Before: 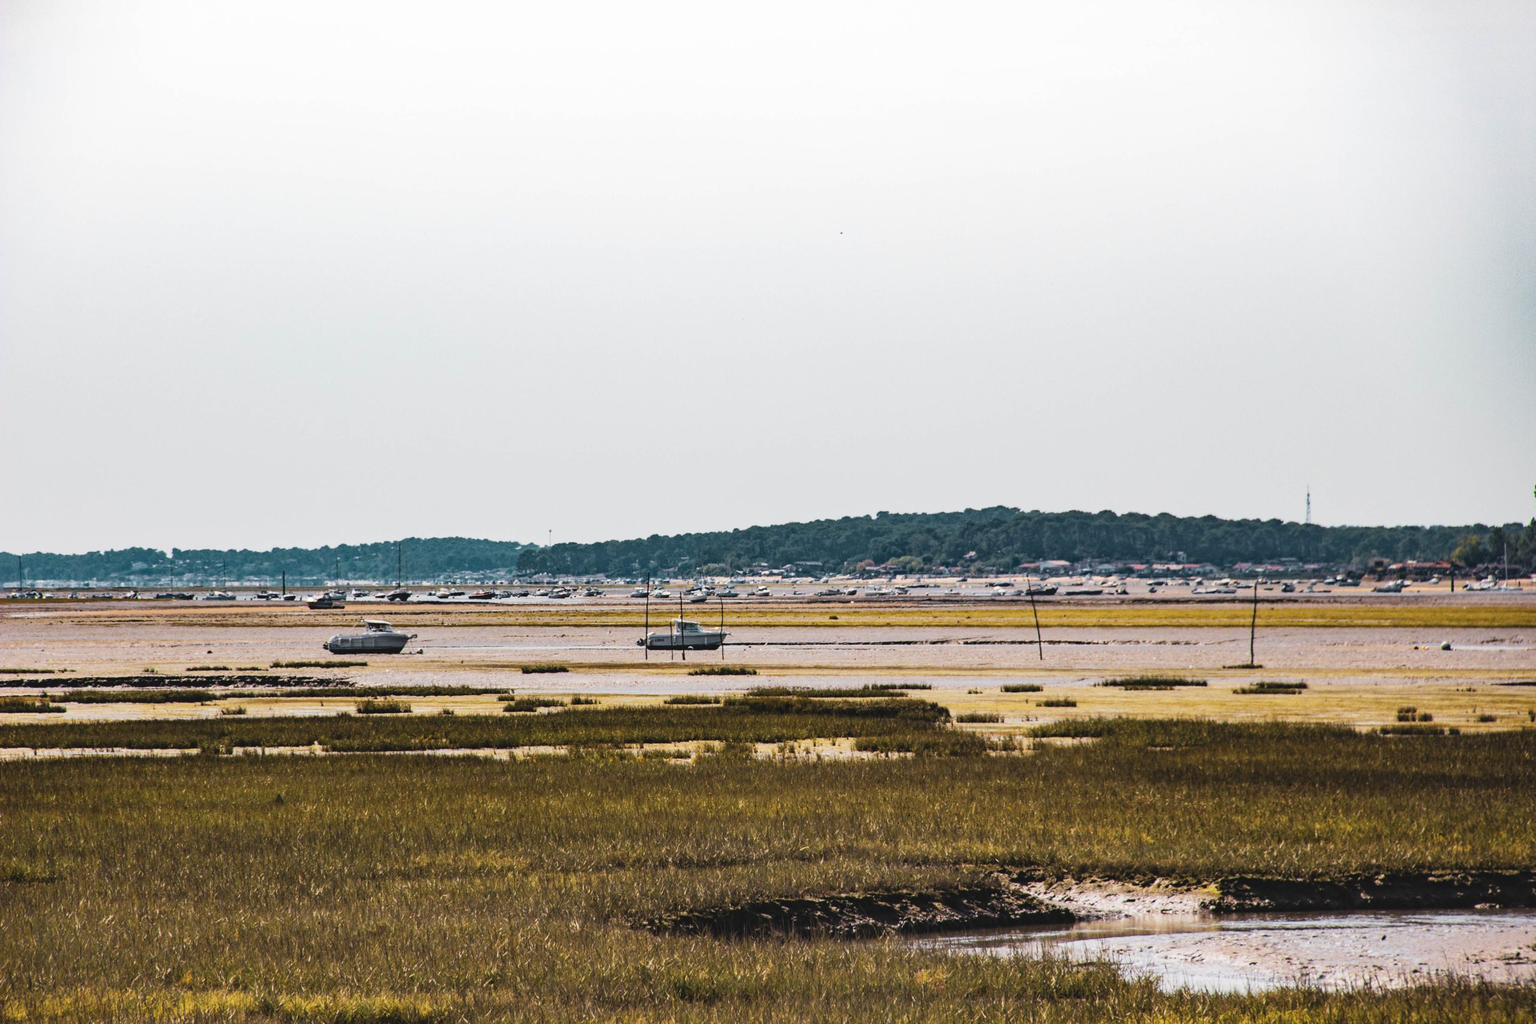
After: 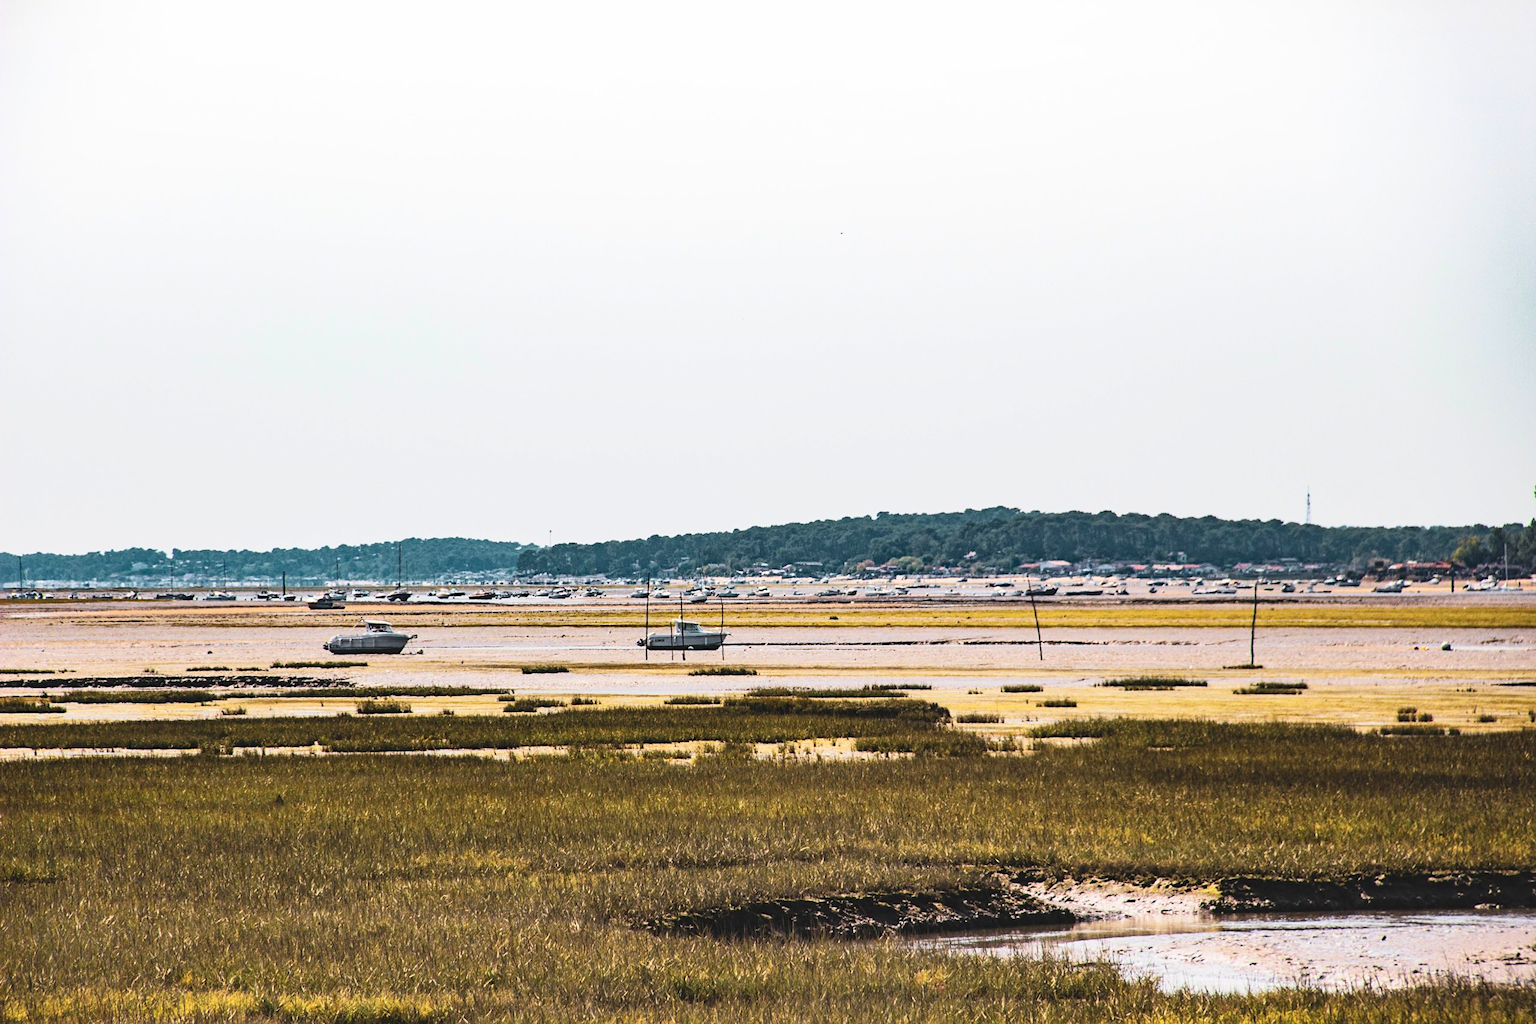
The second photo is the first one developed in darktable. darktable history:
sharpen: amount 0.2
contrast brightness saturation: contrast 0.2, brightness 0.15, saturation 0.14
